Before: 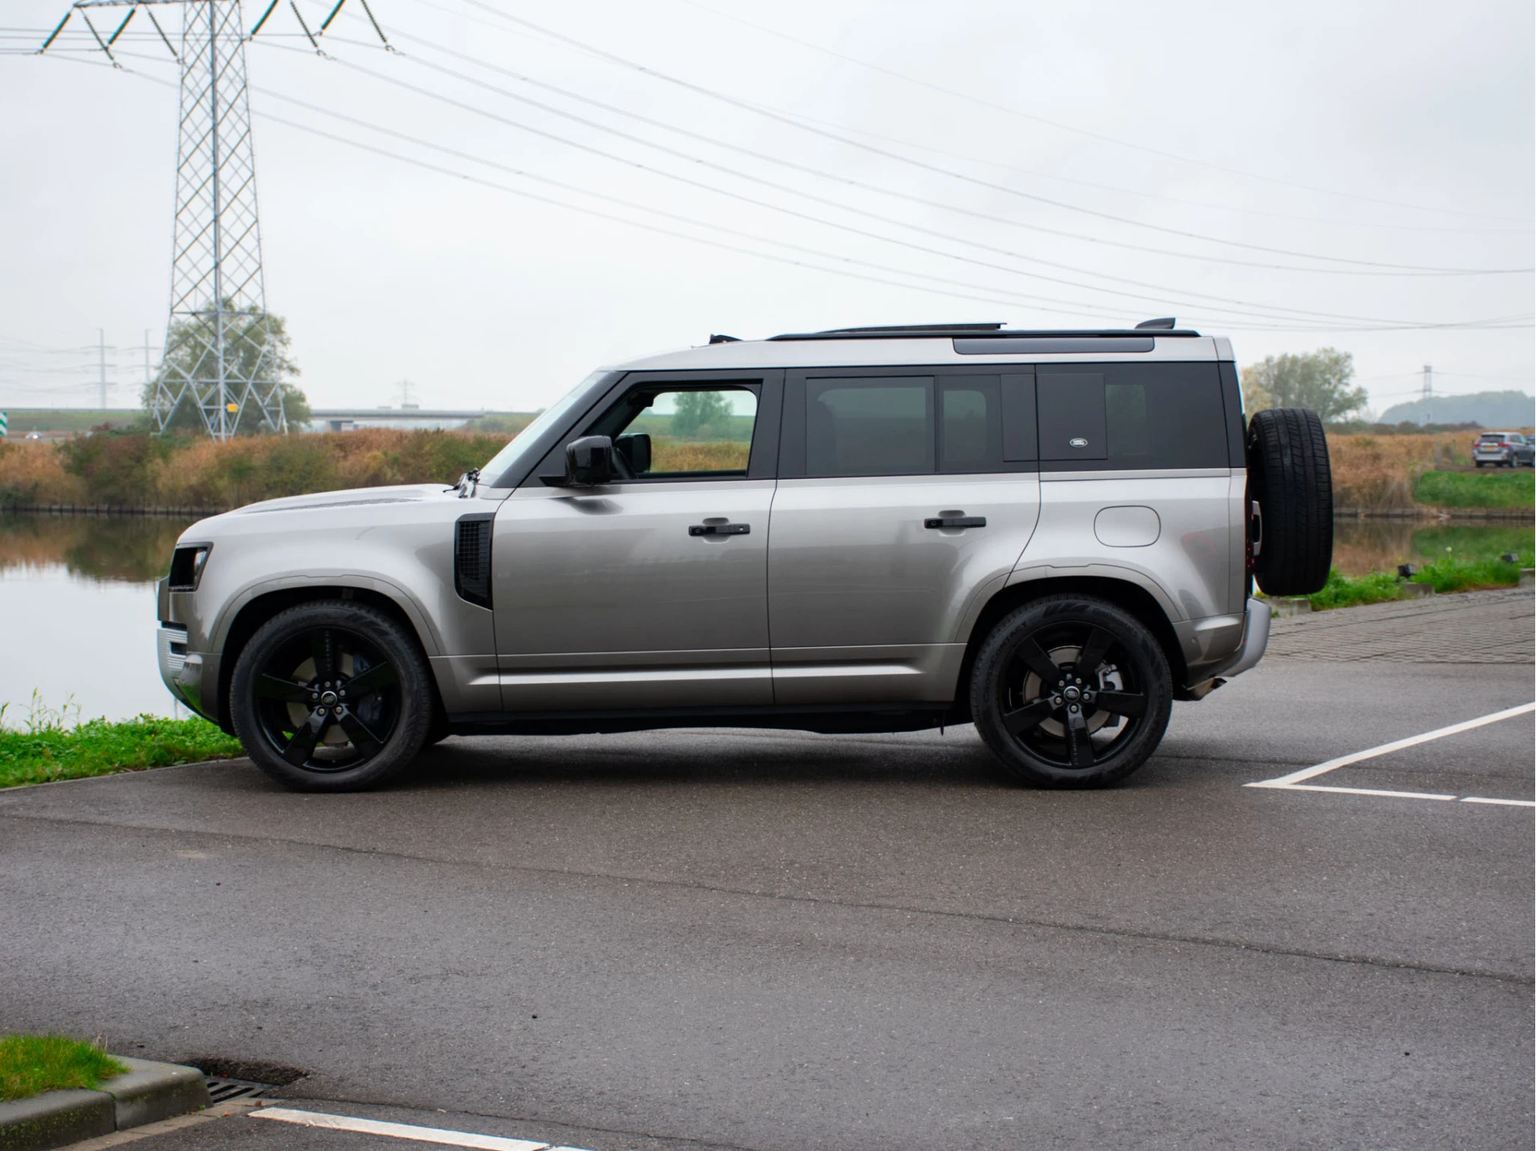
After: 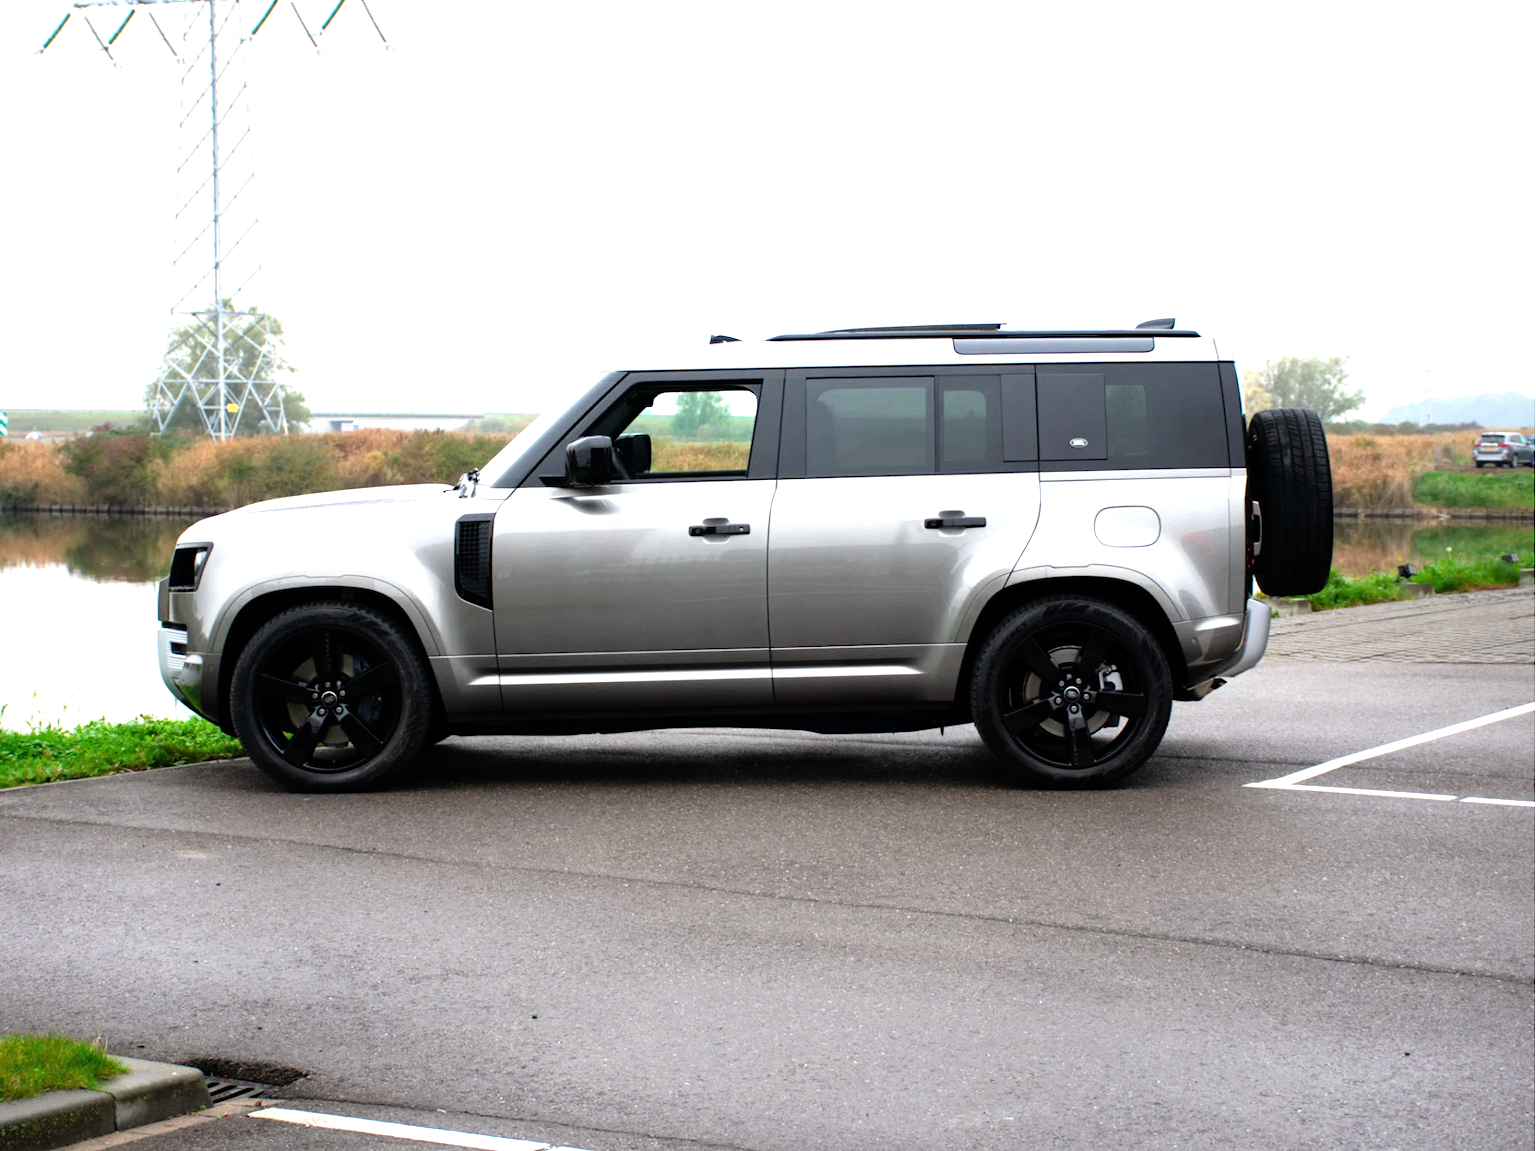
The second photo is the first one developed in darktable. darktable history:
tone equalizer: -8 EV -1.07 EV, -7 EV -1.01 EV, -6 EV -0.868 EV, -5 EV -0.578 EV, -3 EV 0.544 EV, -2 EV 0.857 EV, -1 EV 0.998 EV, +0 EV 1.06 EV
shadows and highlights: shadows 12.68, white point adjustment 1.26, highlights -2.14, soften with gaussian
